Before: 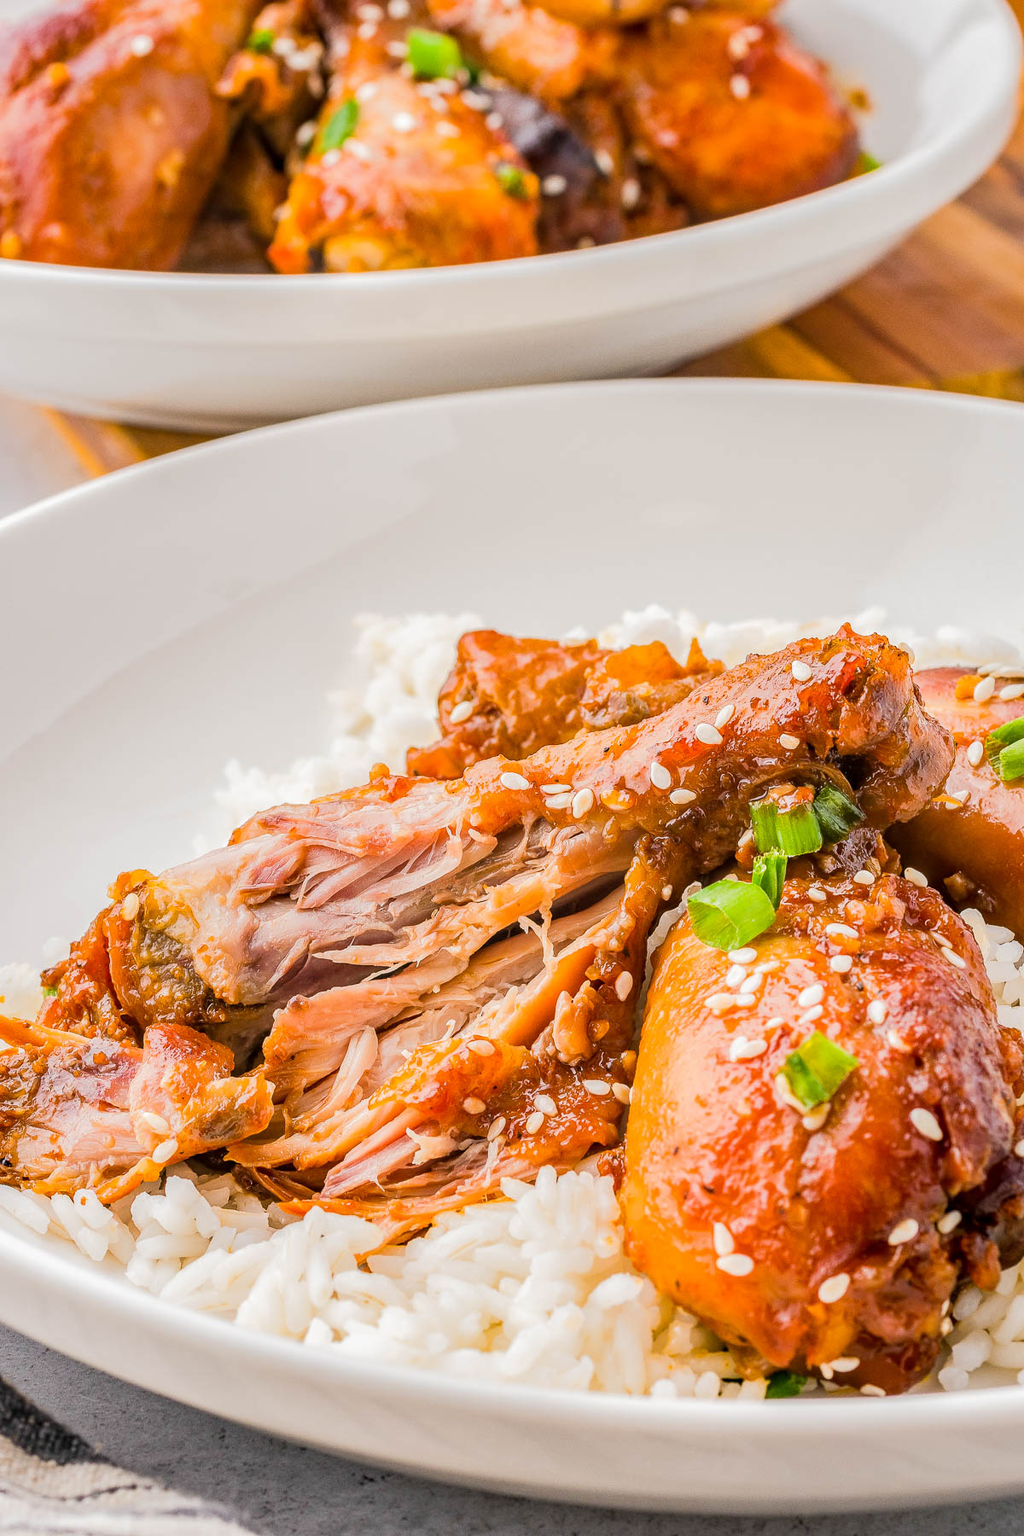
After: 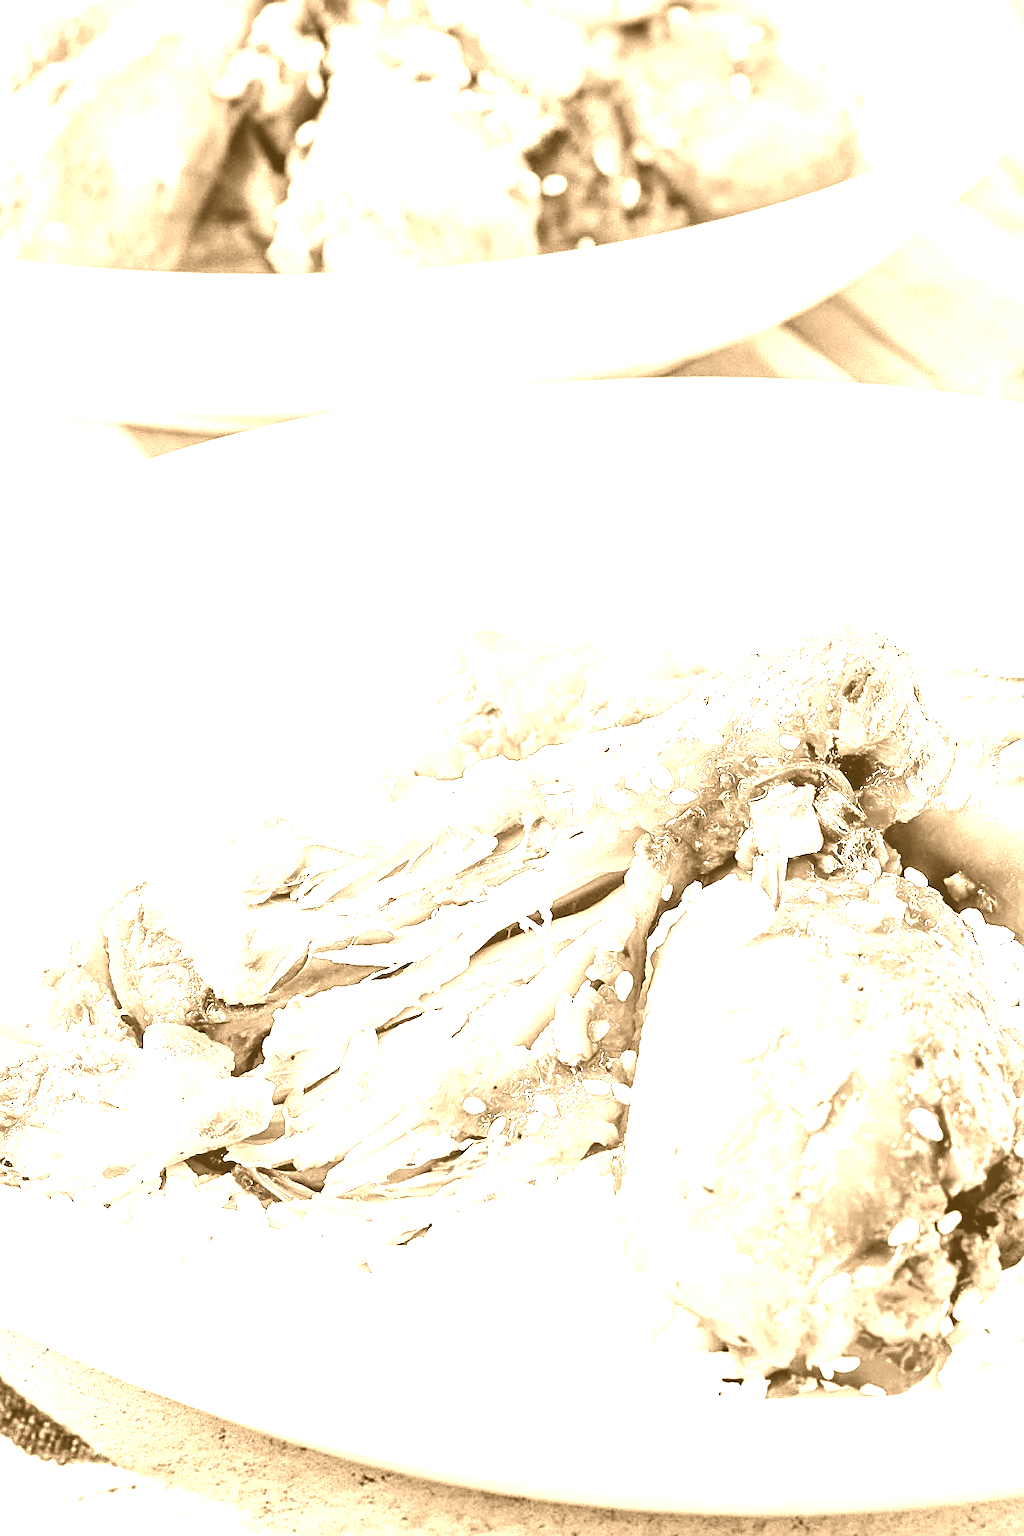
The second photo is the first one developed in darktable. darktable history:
exposure: exposure 0.559 EV, compensate highlight preservation false
local contrast: mode bilateral grid, contrast 20, coarseness 50, detail 120%, midtone range 0.2
base curve: curves: ch0 [(0, 0) (0.007, 0.004) (0.027, 0.03) (0.046, 0.07) (0.207, 0.54) (0.442, 0.872) (0.673, 0.972) (1, 1)], preserve colors none
sharpen: on, module defaults
colorize: hue 28.8°, source mix 100%
